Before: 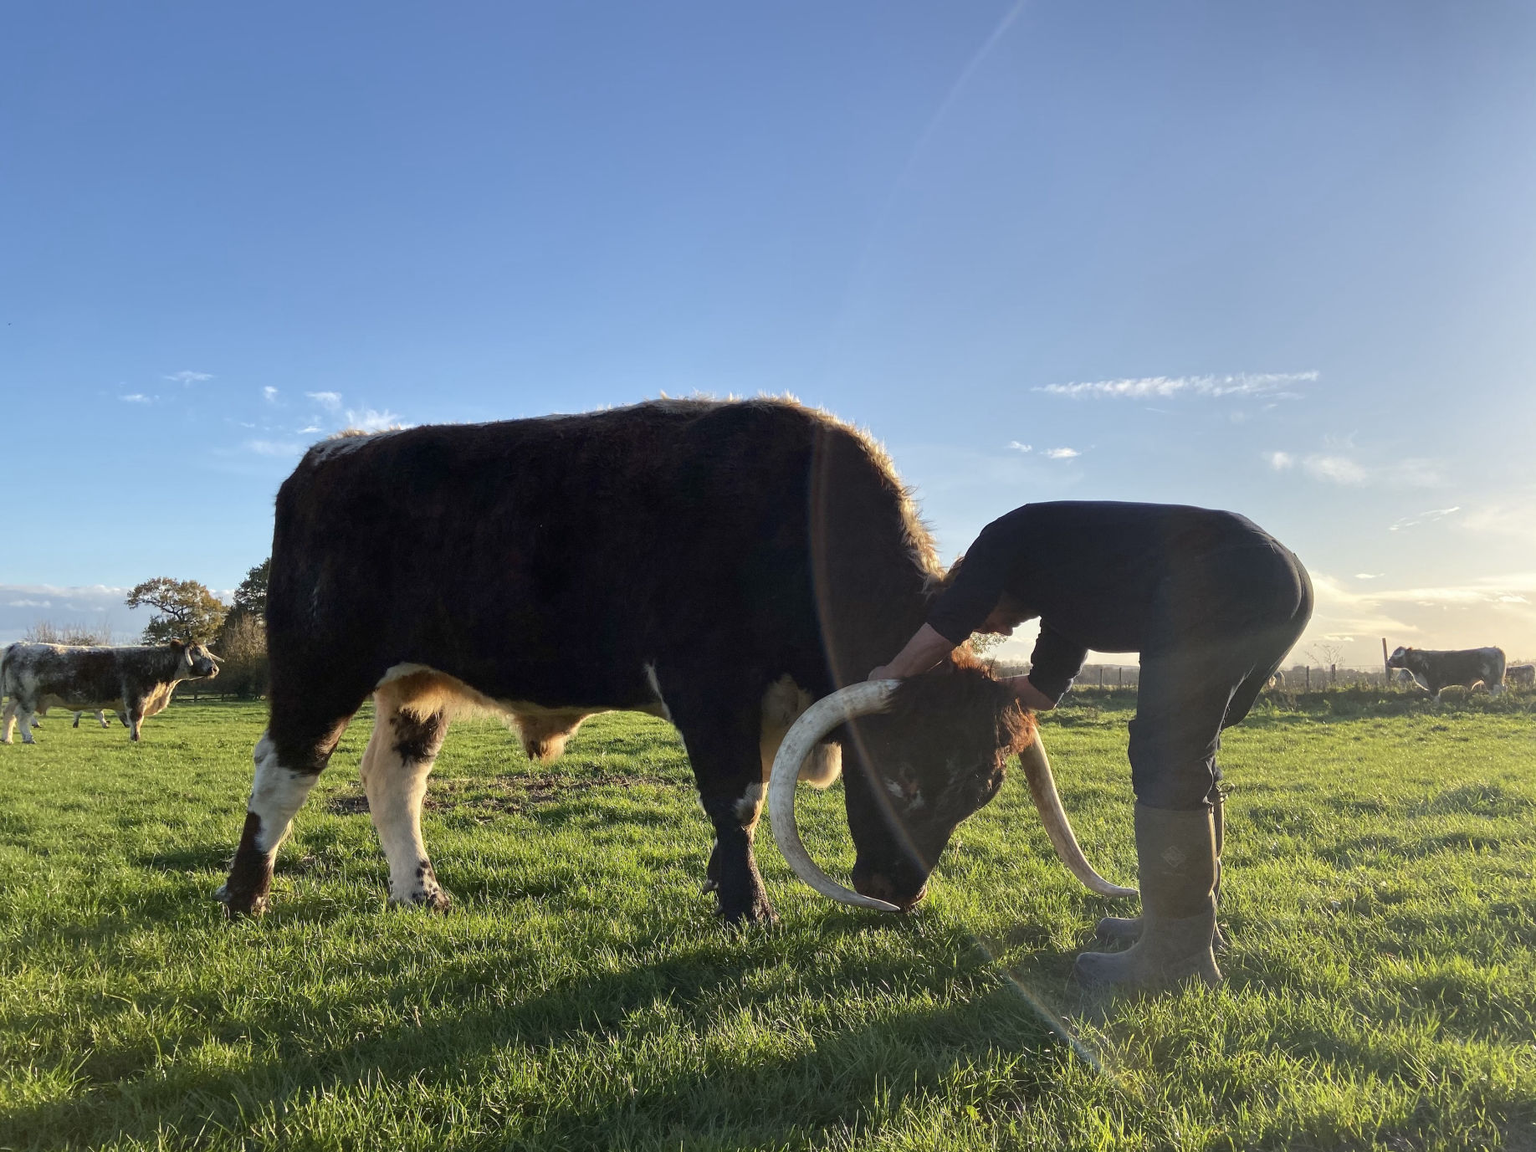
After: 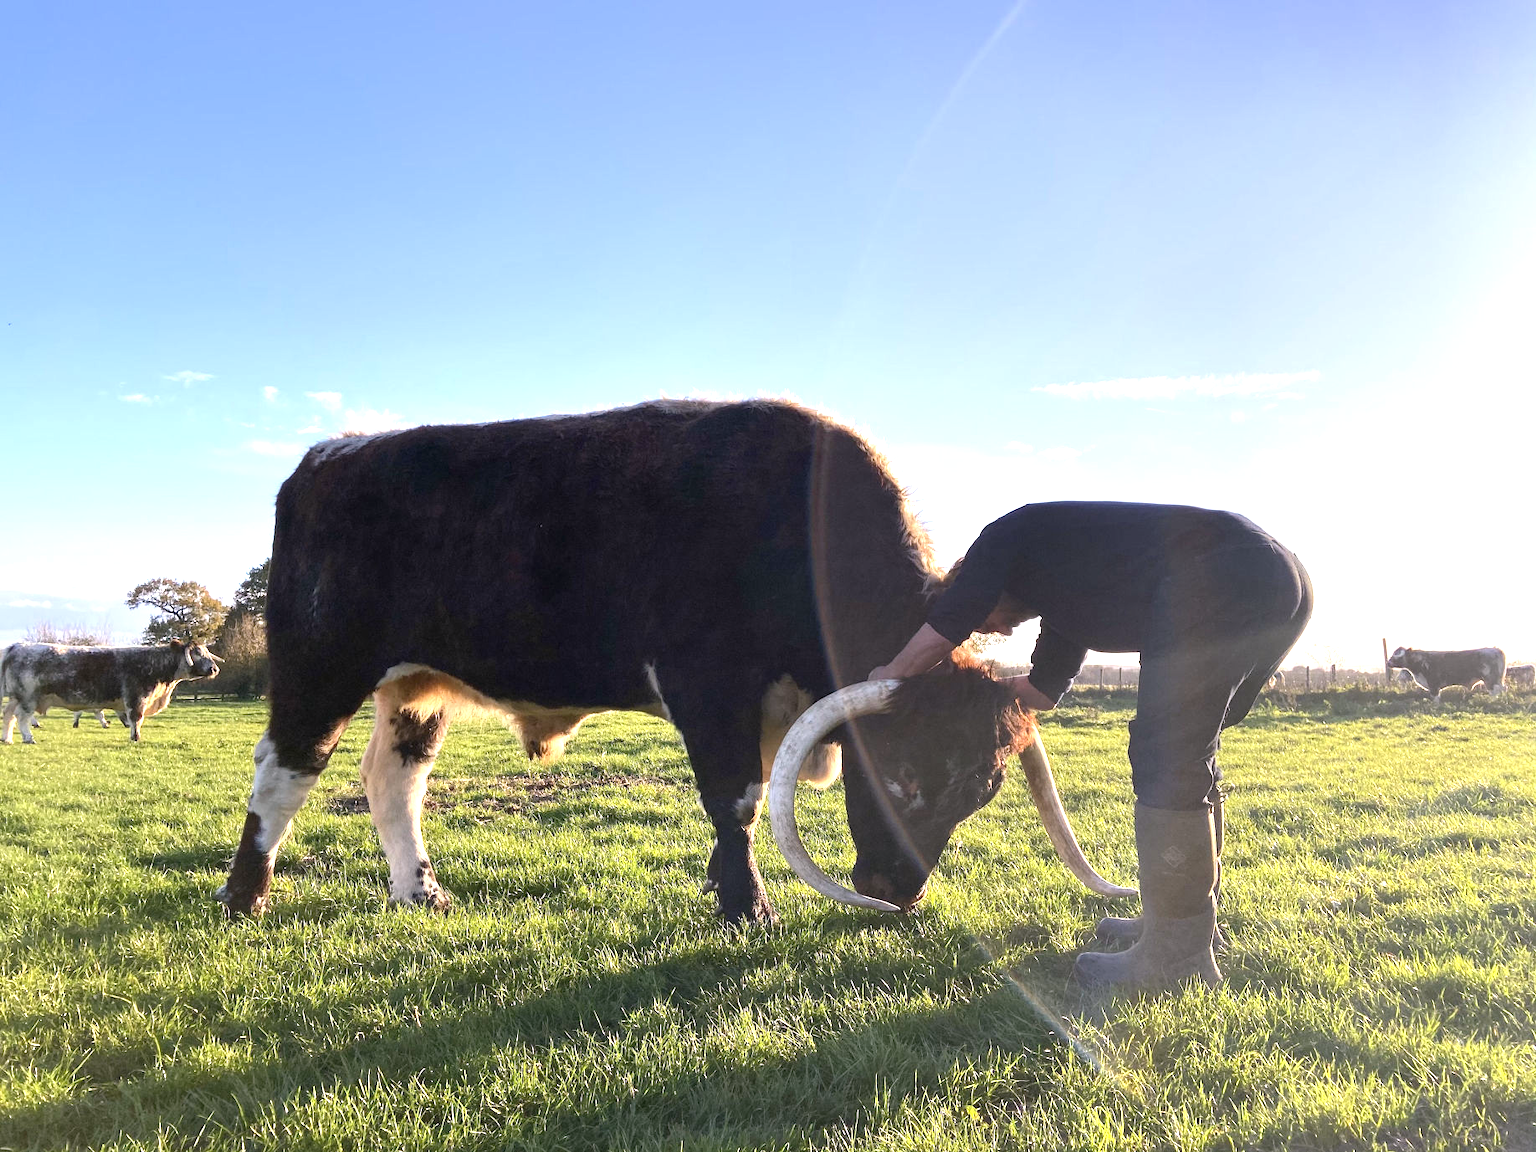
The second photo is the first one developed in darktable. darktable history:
white balance: red 1.05, blue 1.072
exposure: black level correction 0, exposure 1 EV, compensate exposure bias true, compensate highlight preservation false
